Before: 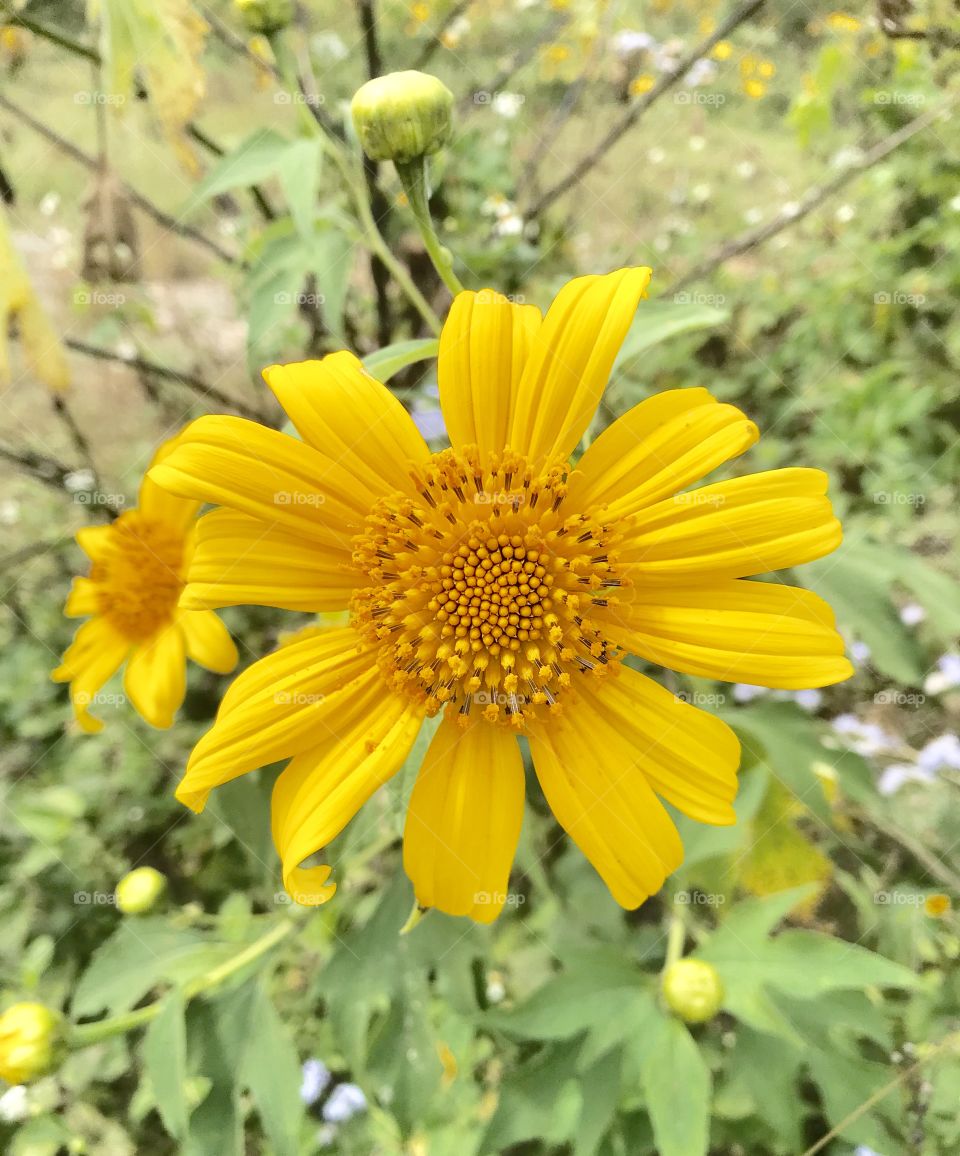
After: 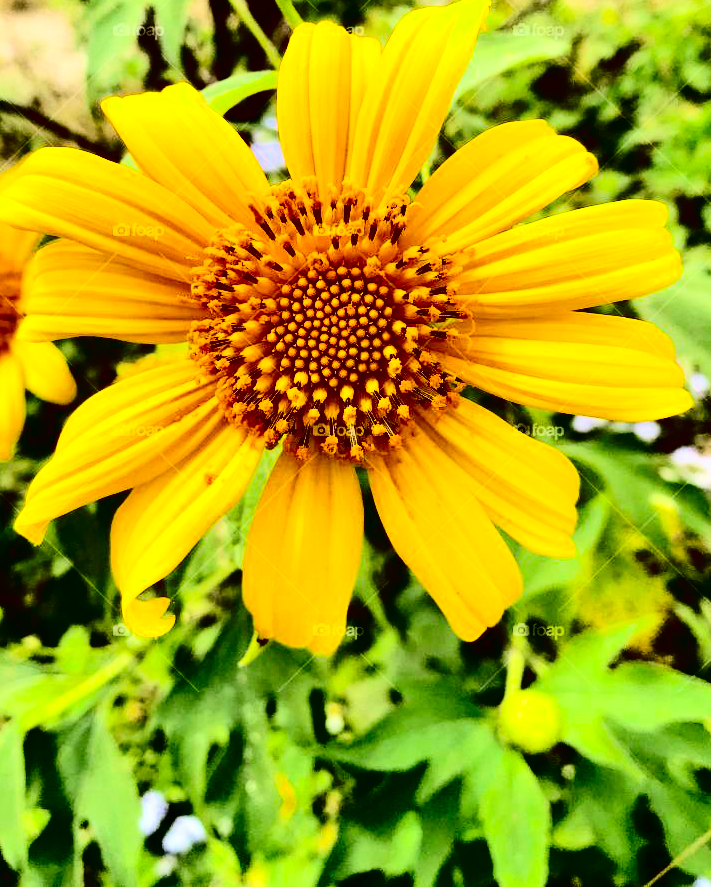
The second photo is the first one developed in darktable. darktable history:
contrast brightness saturation: contrast 0.755, brightness -0.983, saturation 0.992
crop: left 16.859%, top 23.191%, right 9.019%
